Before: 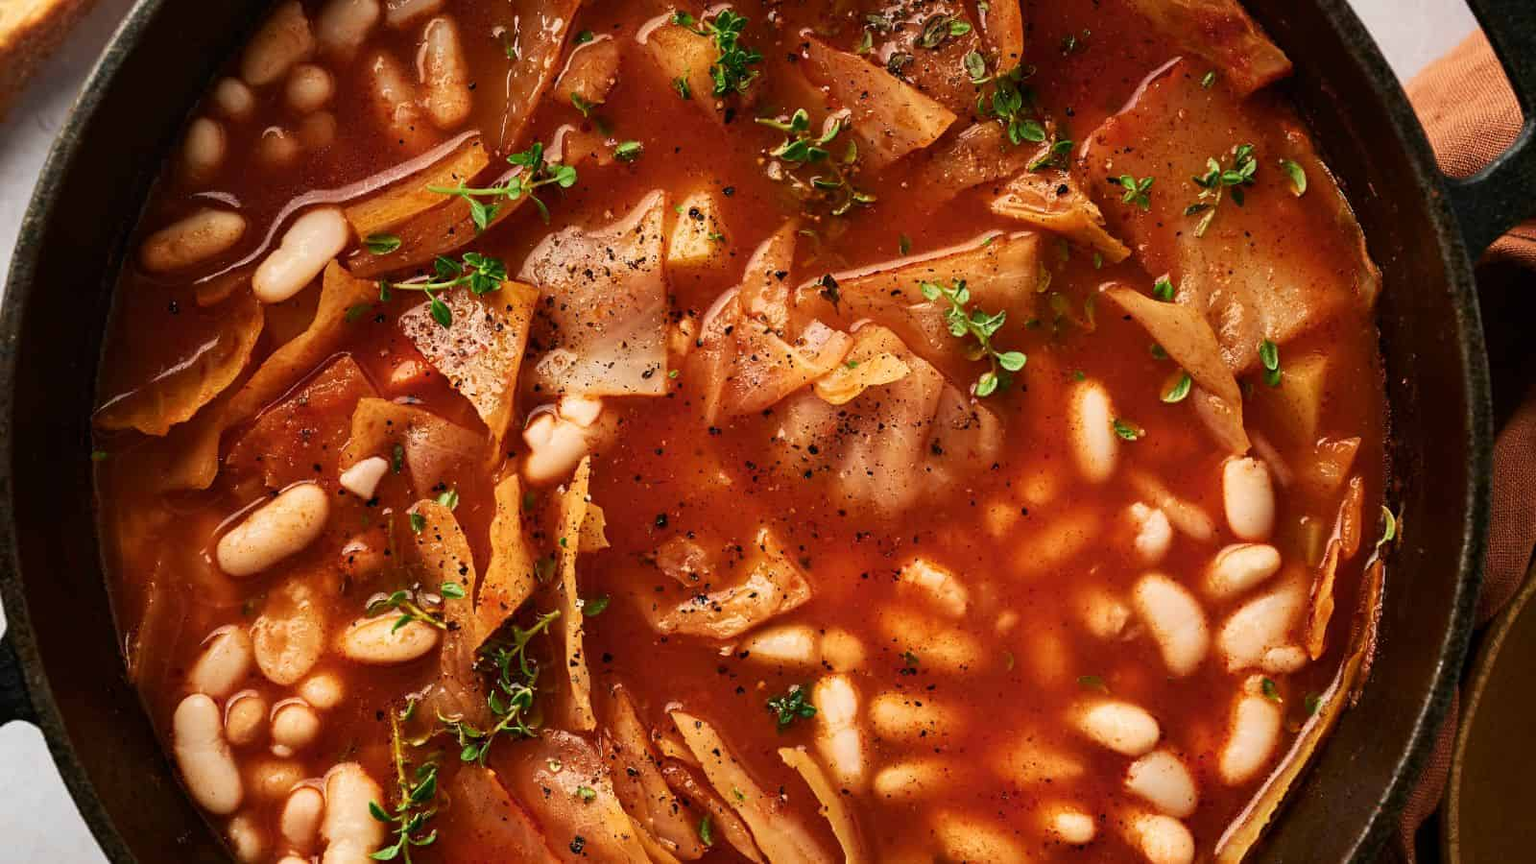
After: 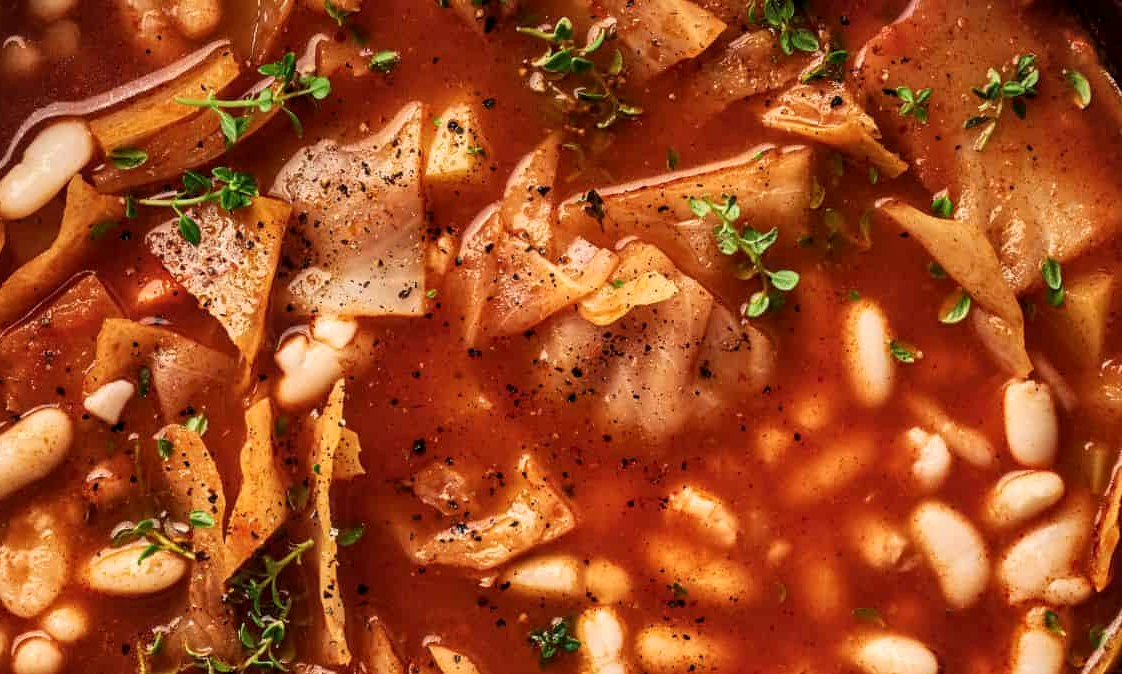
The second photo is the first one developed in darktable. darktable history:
shadows and highlights: shadows 33.02, highlights -45.85, compress 49.68%, soften with gaussian
crop and rotate: left 16.886%, top 10.725%, right 12.934%, bottom 14.385%
exposure: black level correction 0, exposure 0 EV, compensate highlight preservation false
local contrast: on, module defaults
